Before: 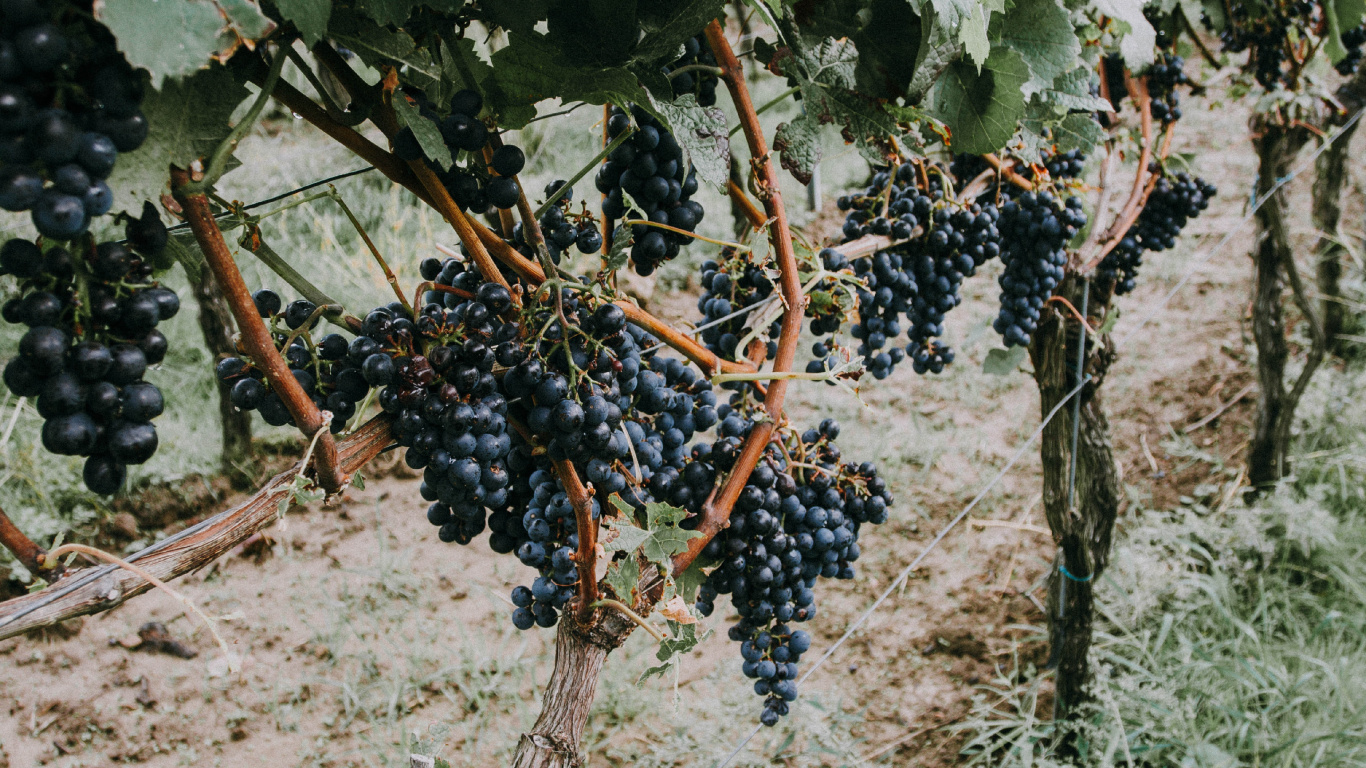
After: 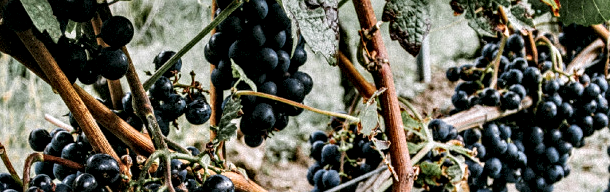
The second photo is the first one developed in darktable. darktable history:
local contrast: detail 203%
sharpen: amount 0.2
crop: left 28.64%, top 16.832%, right 26.637%, bottom 58.055%
